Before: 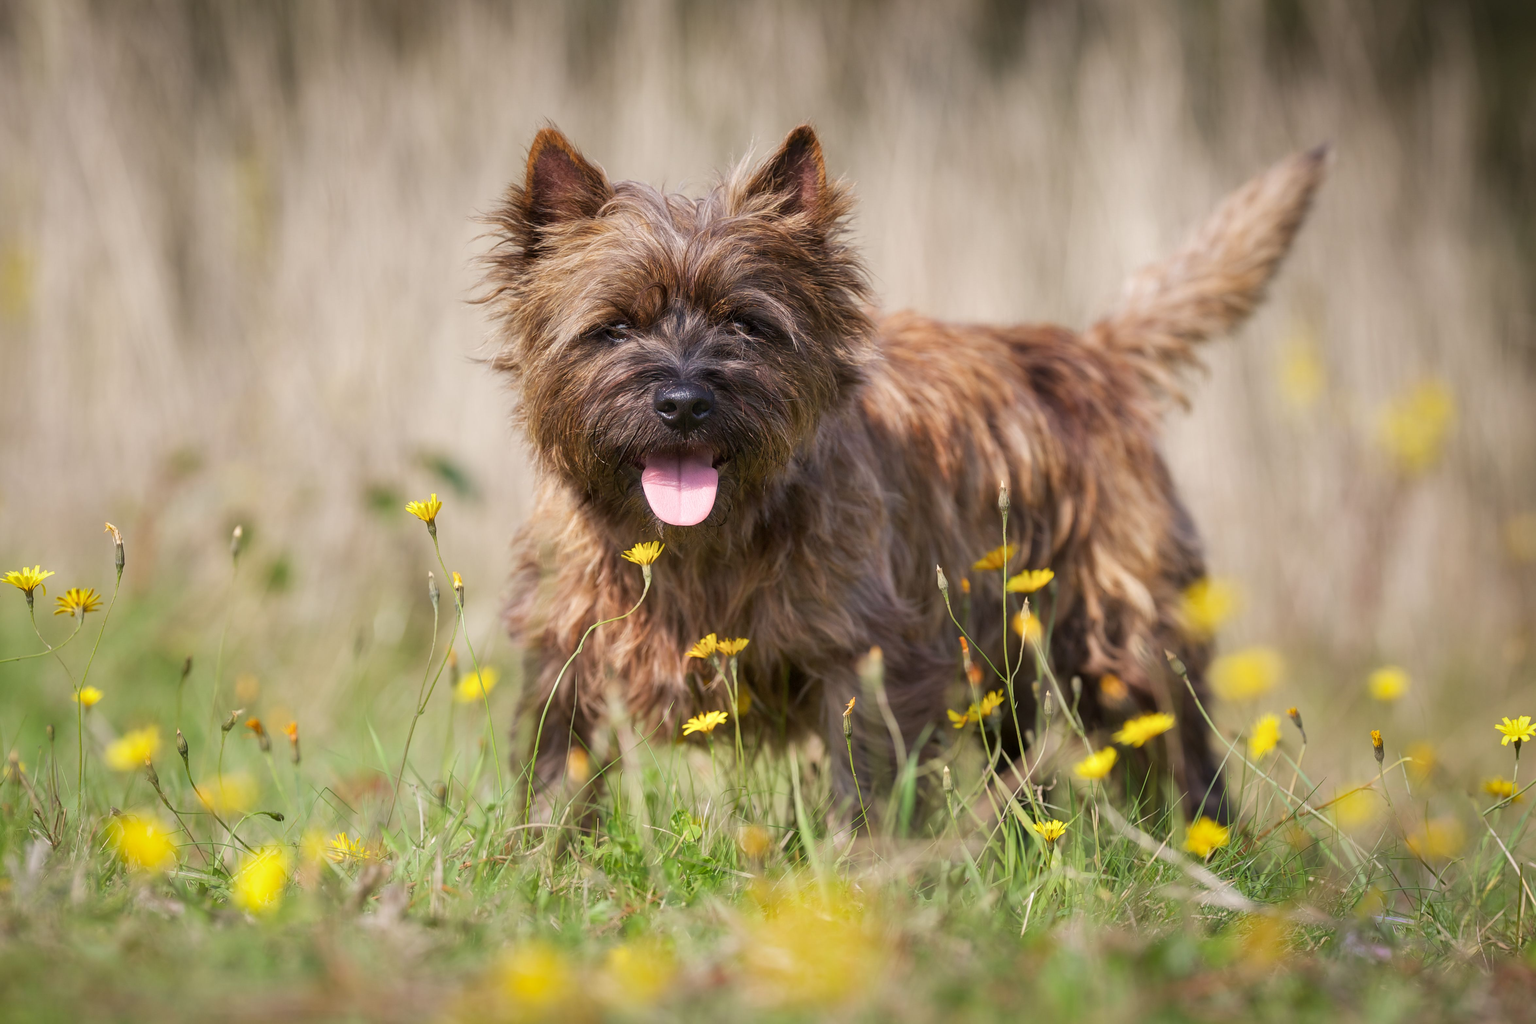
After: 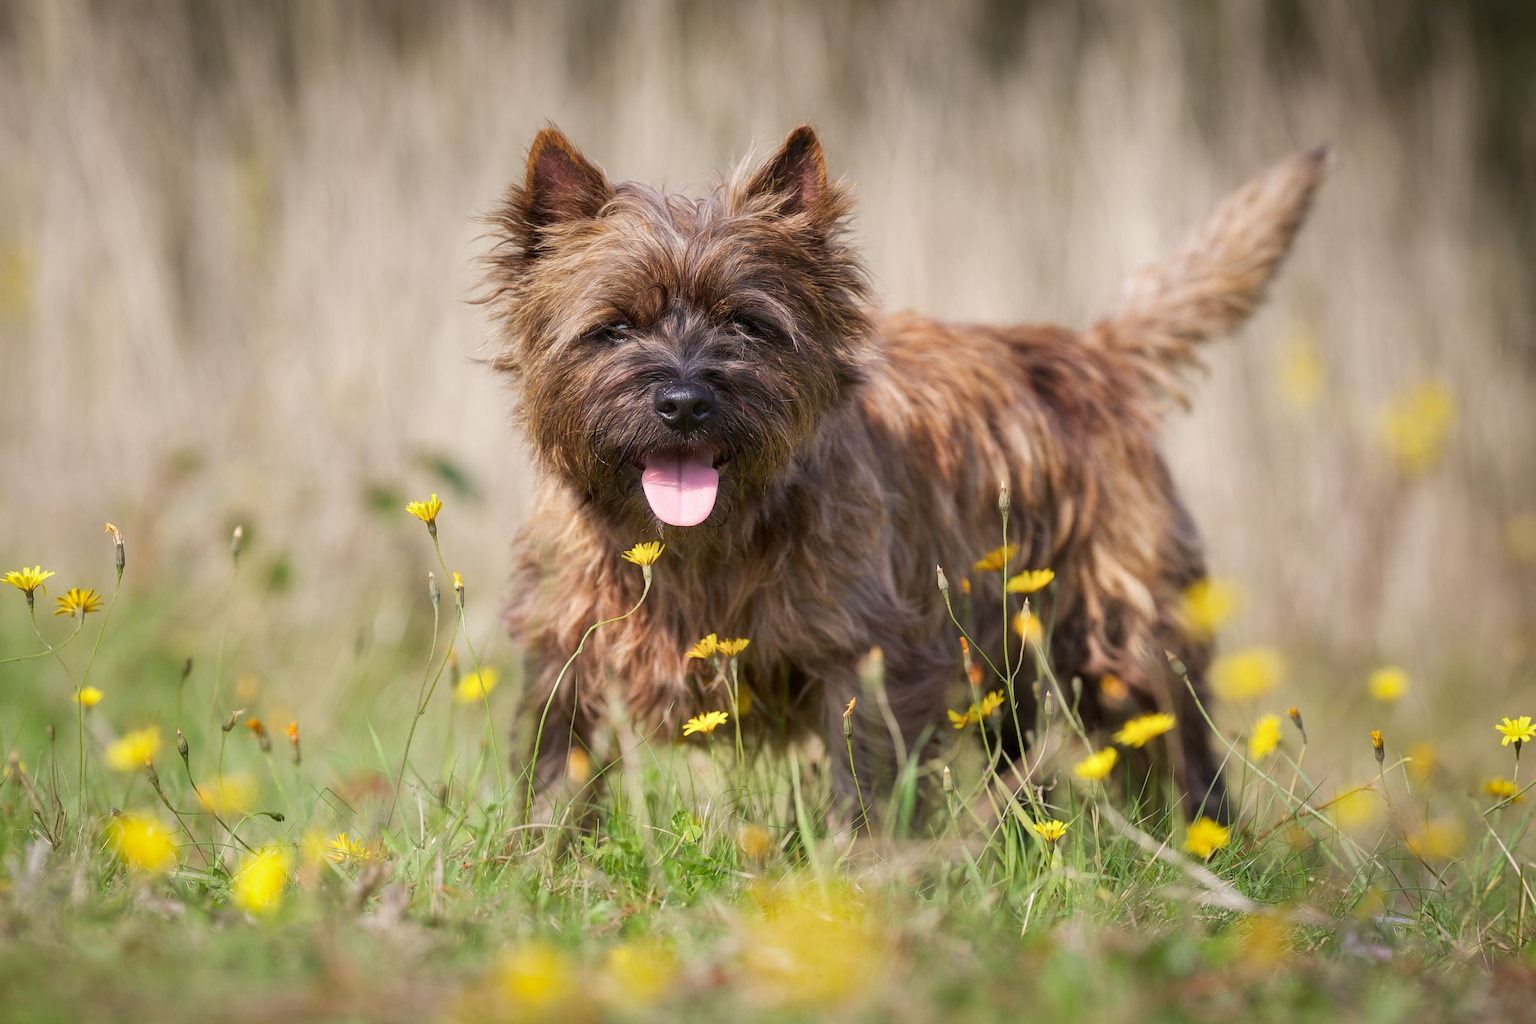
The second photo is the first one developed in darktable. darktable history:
exposure: black level correction 0.001, exposure 0.017 EV, compensate exposure bias true, compensate highlight preservation false
